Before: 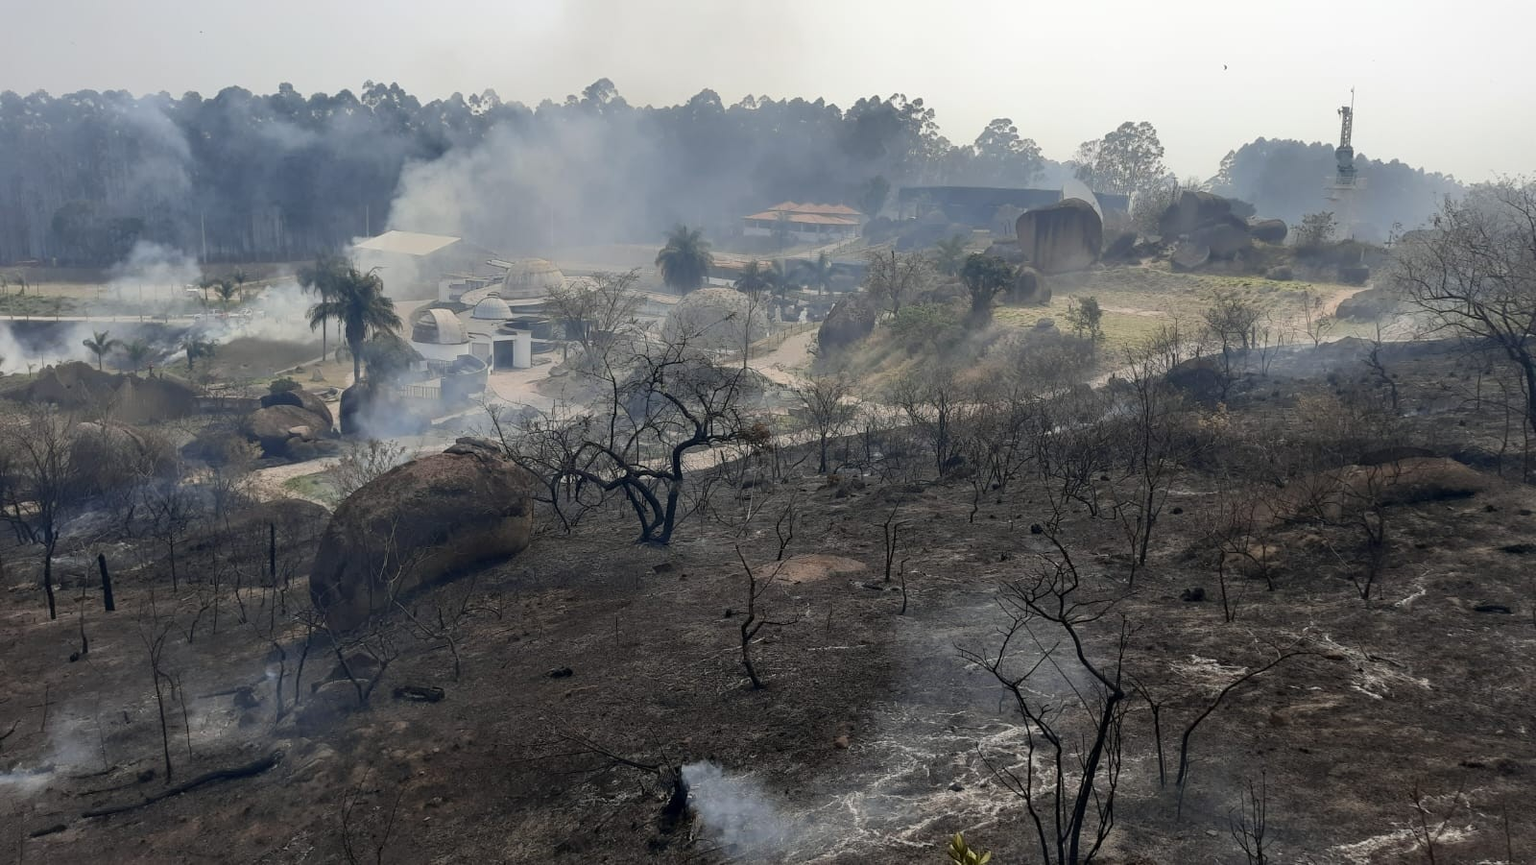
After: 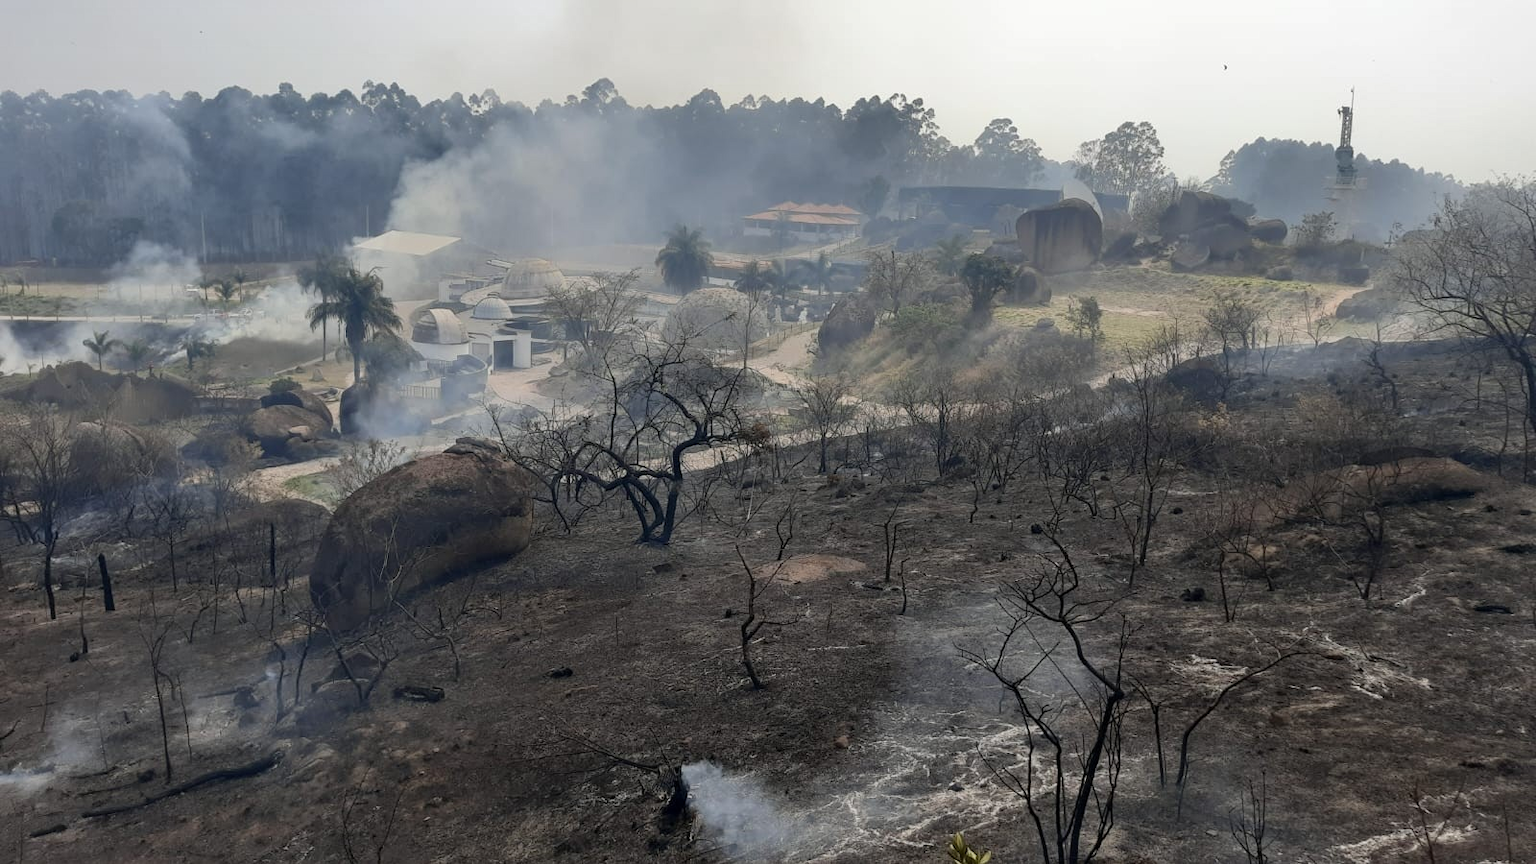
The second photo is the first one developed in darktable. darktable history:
shadows and highlights: radius 126.07, shadows 30.41, highlights -30.78, low approximation 0.01, soften with gaussian
